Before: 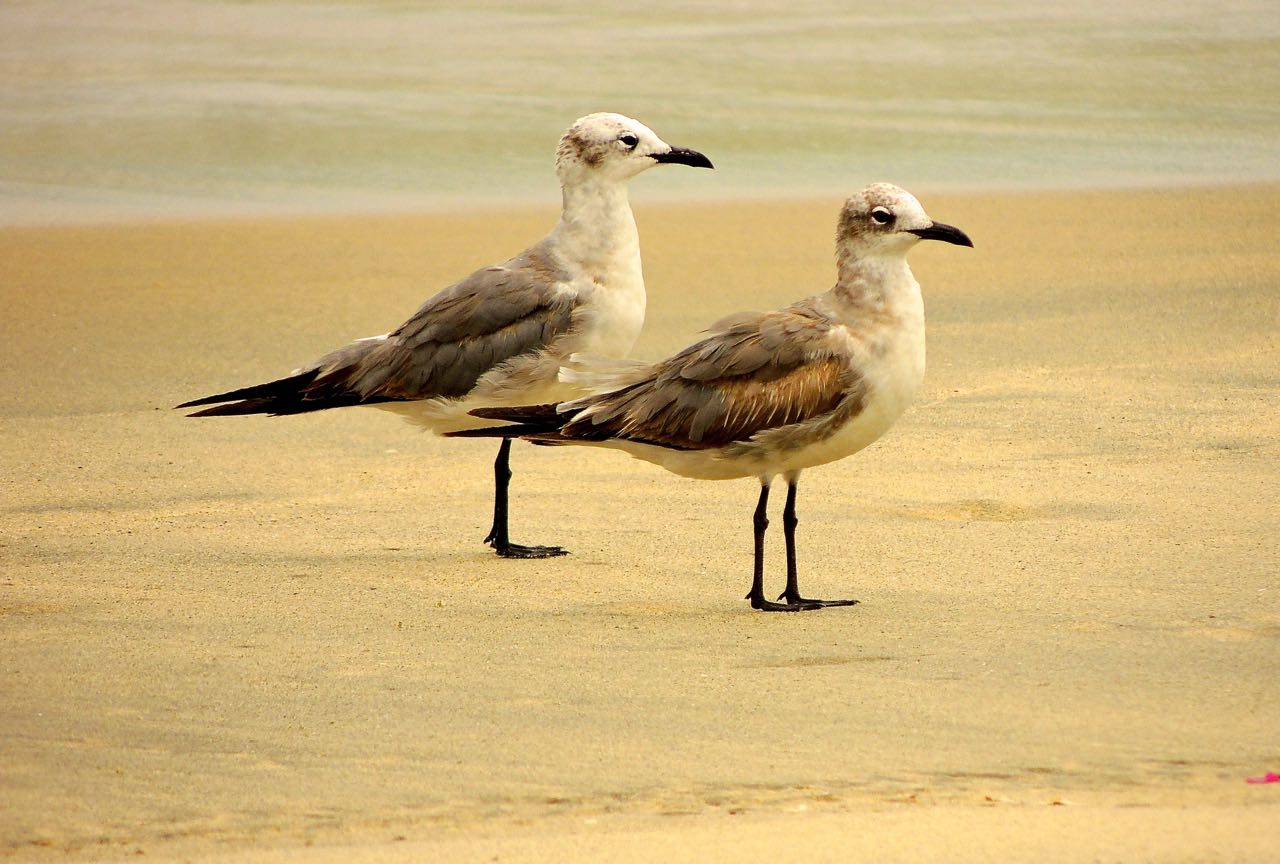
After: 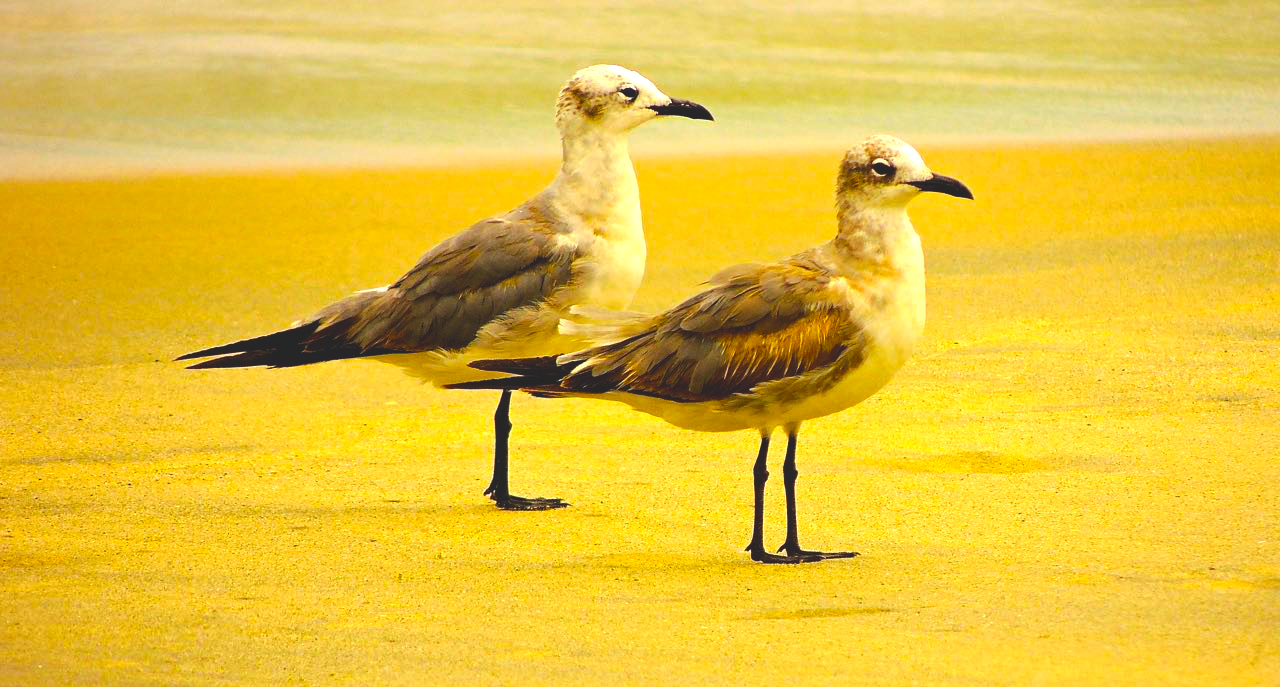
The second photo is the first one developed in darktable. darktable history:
color balance rgb: global offset › luminance 1.978%, perceptual saturation grading › global saturation 30.227%, perceptual brilliance grading › highlights 10.344%, perceptual brilliance grading › mid-tones 4.767%, global vibrance 50.754%
crop and rotate: top 5.652%, bottom 14.763%
